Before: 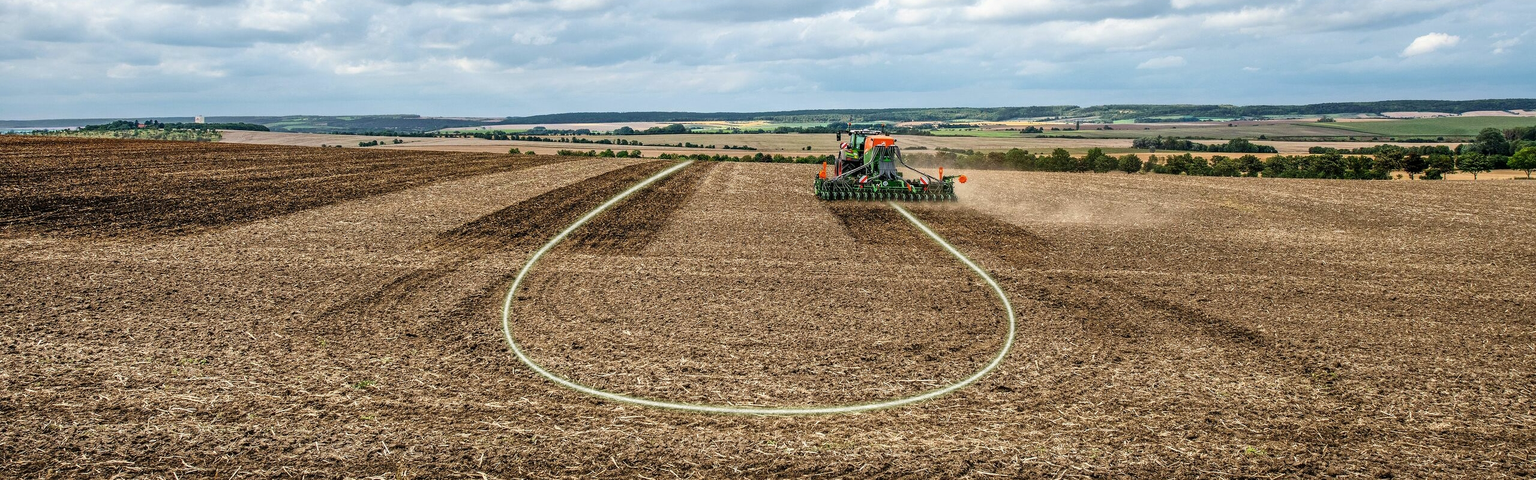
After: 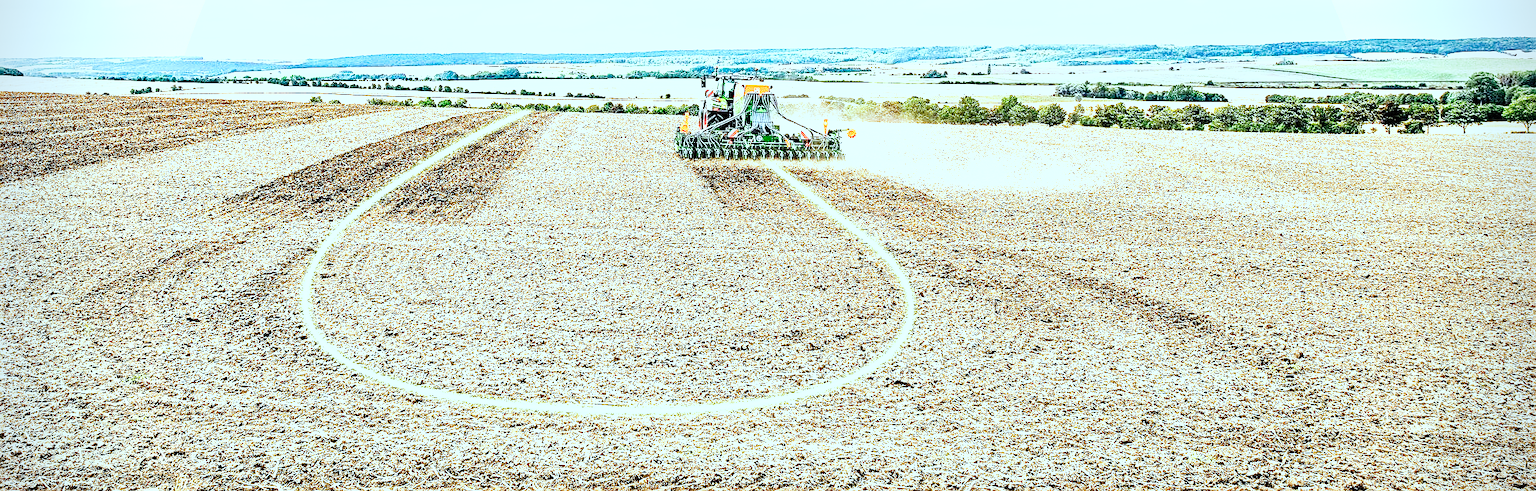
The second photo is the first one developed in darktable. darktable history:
sharpen: on, module defaults
vignetting: dithering 8-bit output, unbound false
exposure: black level correction 0.001, exposure 1.646 EV, compensate exposure bias true, compensate highlight preservation false
base curve: curves: ch0 [(0, 0) (0.007, 0.004) (0.027, 0.03) (0.046, 0.07) (0.207, 0.54) (0.442, 0.872) (0.673, 0.972) (1, 1)], preserve colors none
crop: left 16.315%, top 14.246%
color correction: highlights a* -10.04, highlights b* -10.37
